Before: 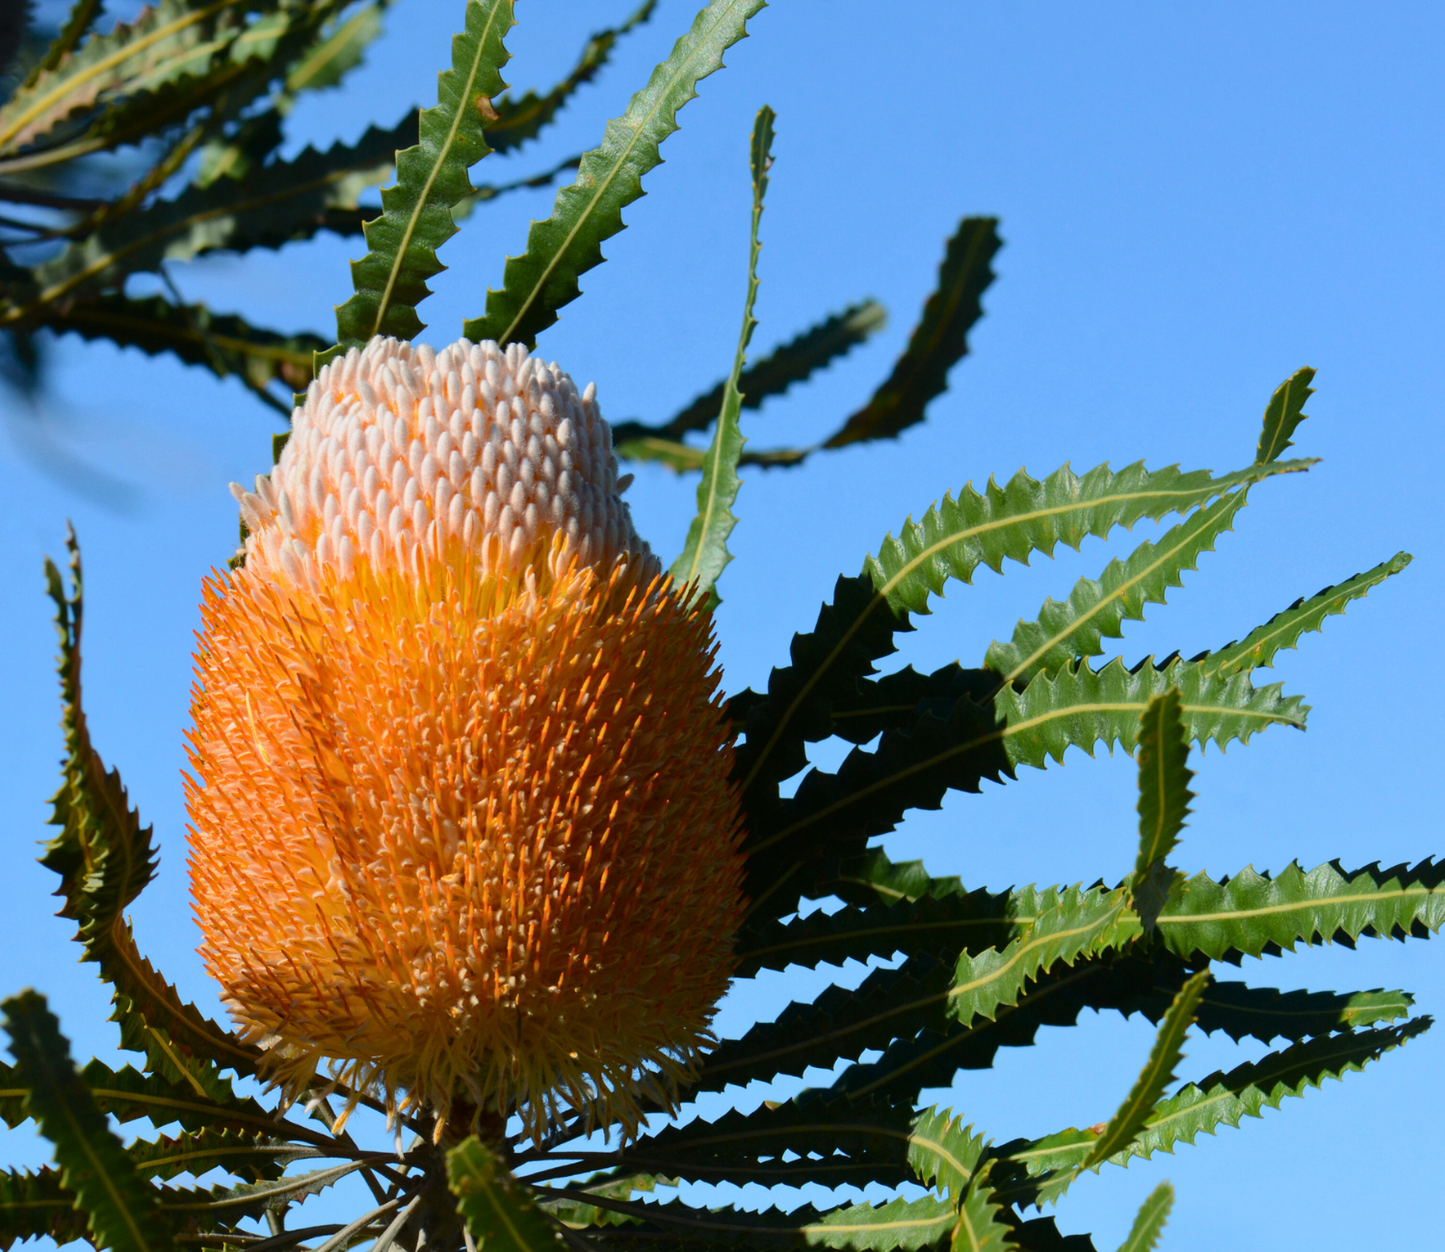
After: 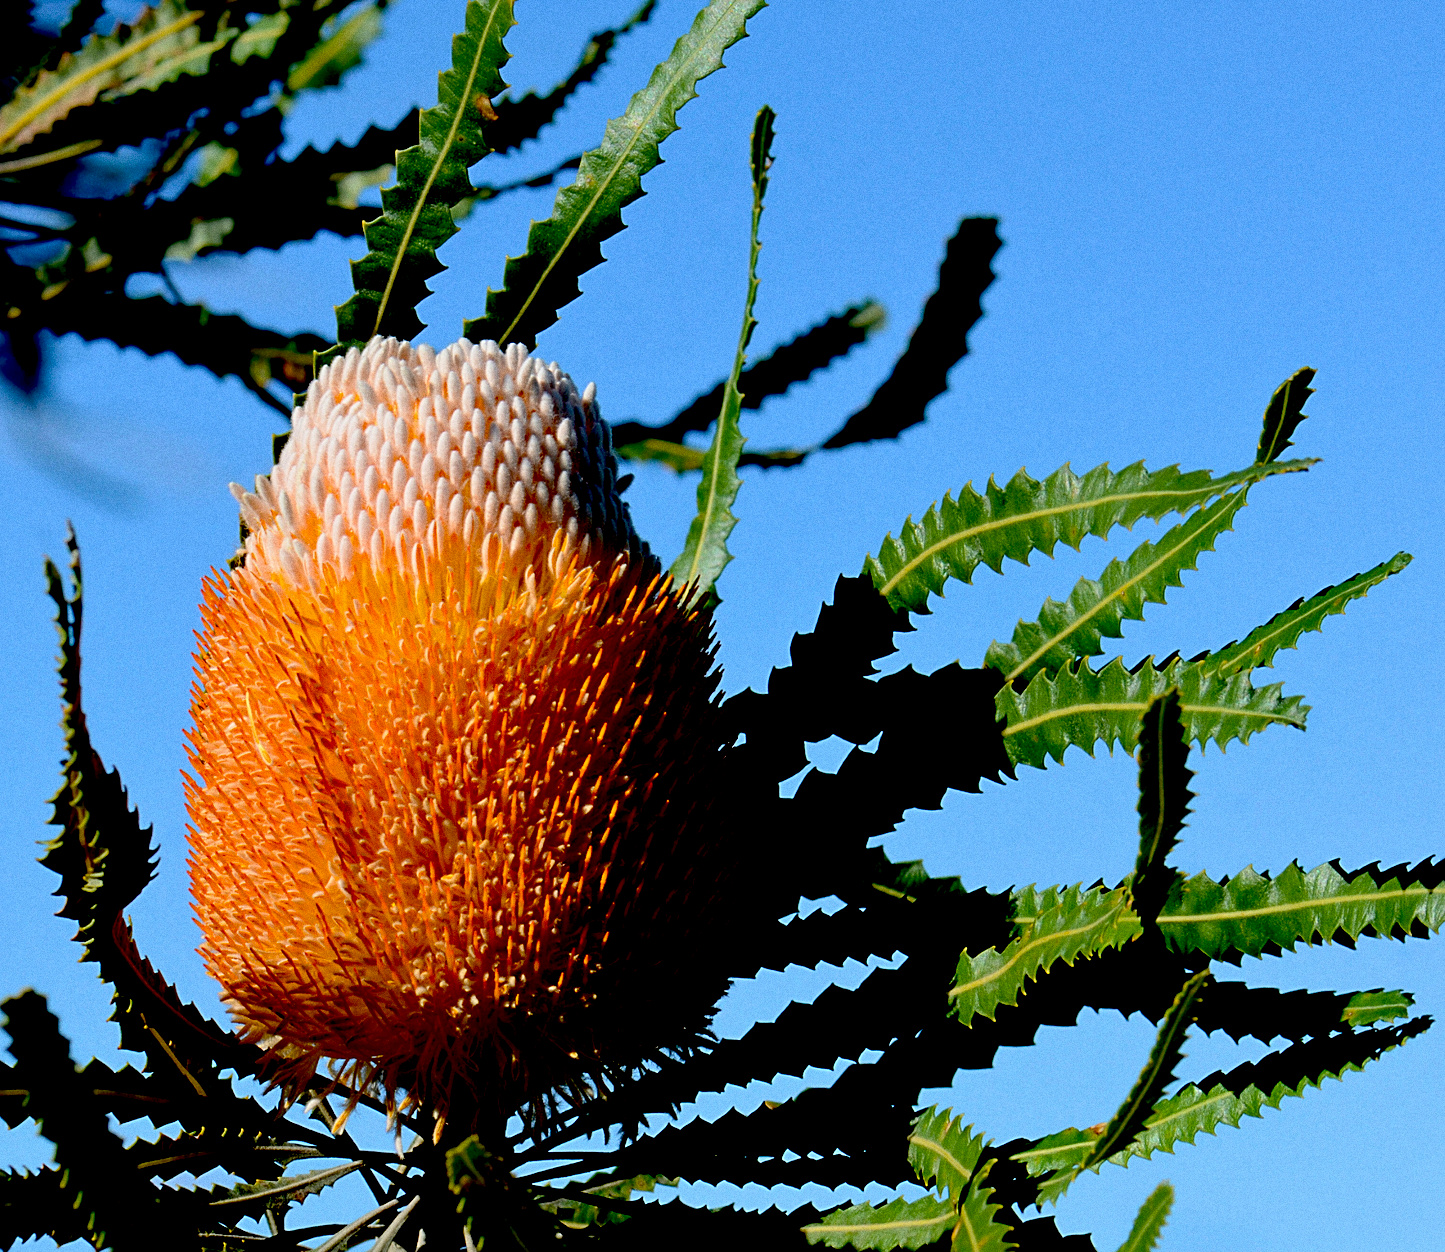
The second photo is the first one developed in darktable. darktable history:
exposure: black level correction 0.056, compensate highlight preservation false
grain: coarseness 0.09 ISO
sharpen: on, module defaults
